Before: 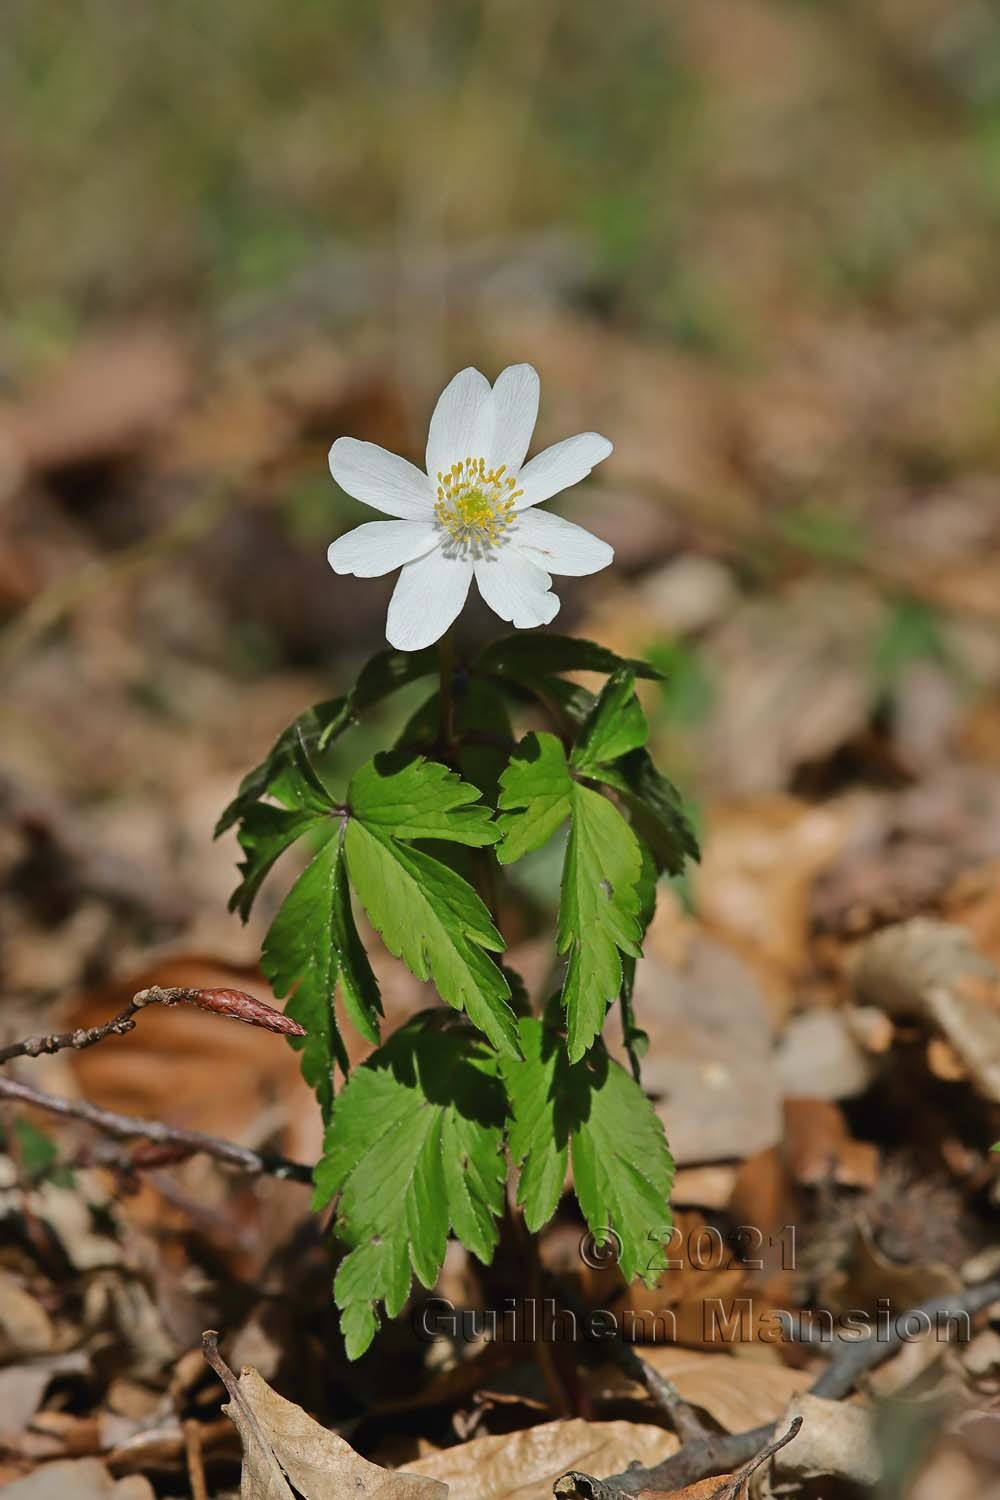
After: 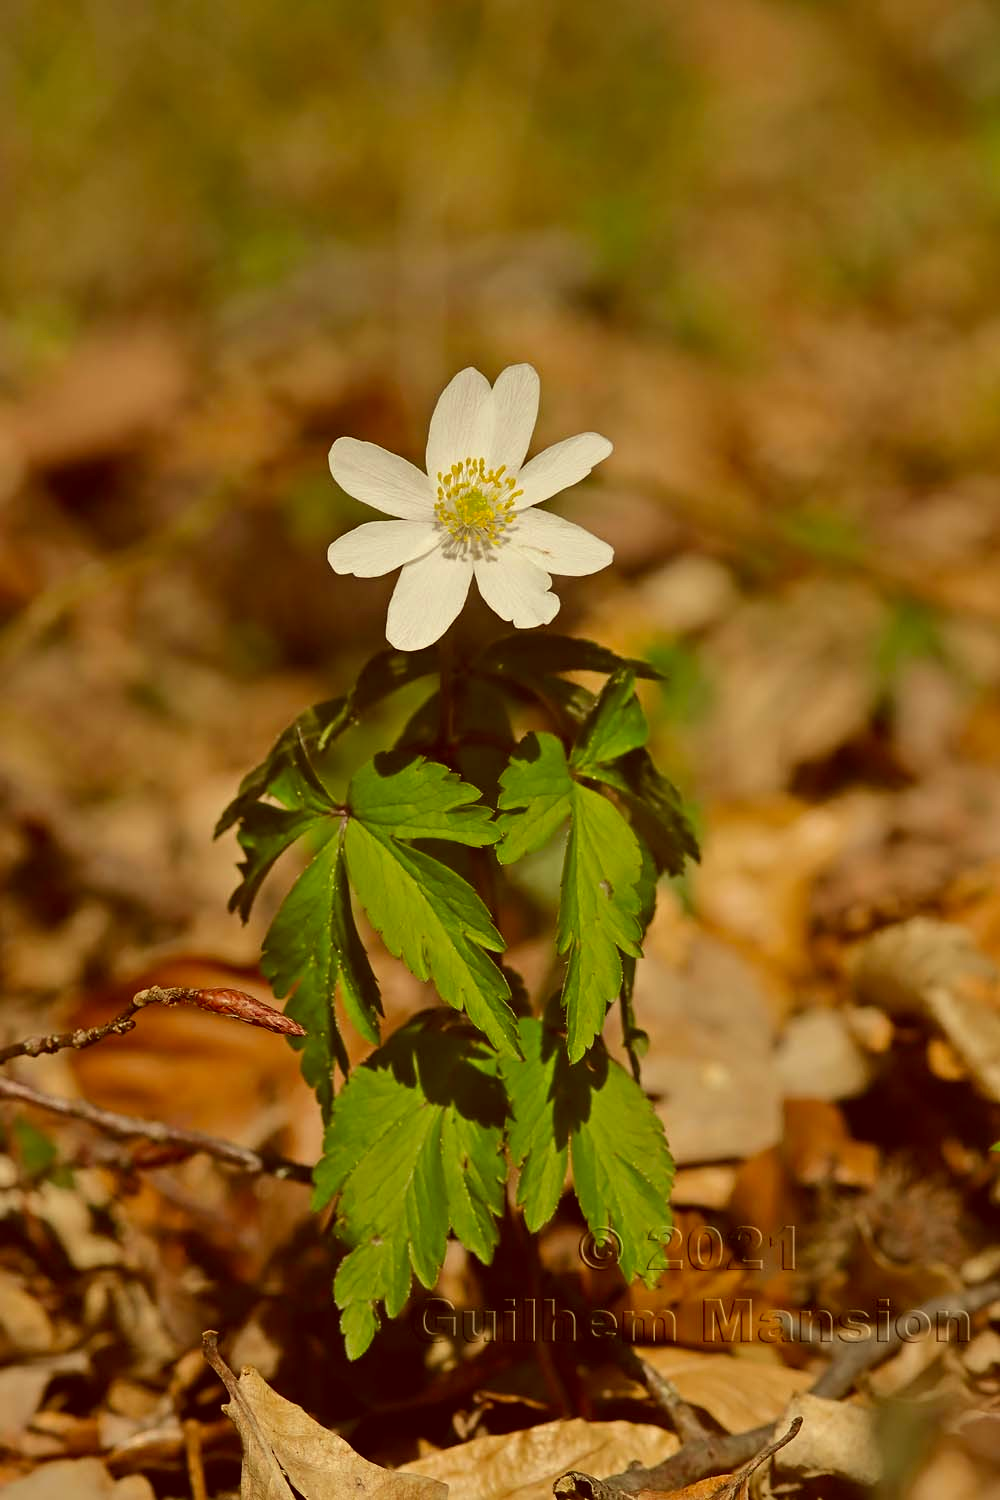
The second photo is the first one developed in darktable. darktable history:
color correction: highlights a* 1.07, highlights b* 23.9, shadows a* 16.33, shadows b* 25.02
